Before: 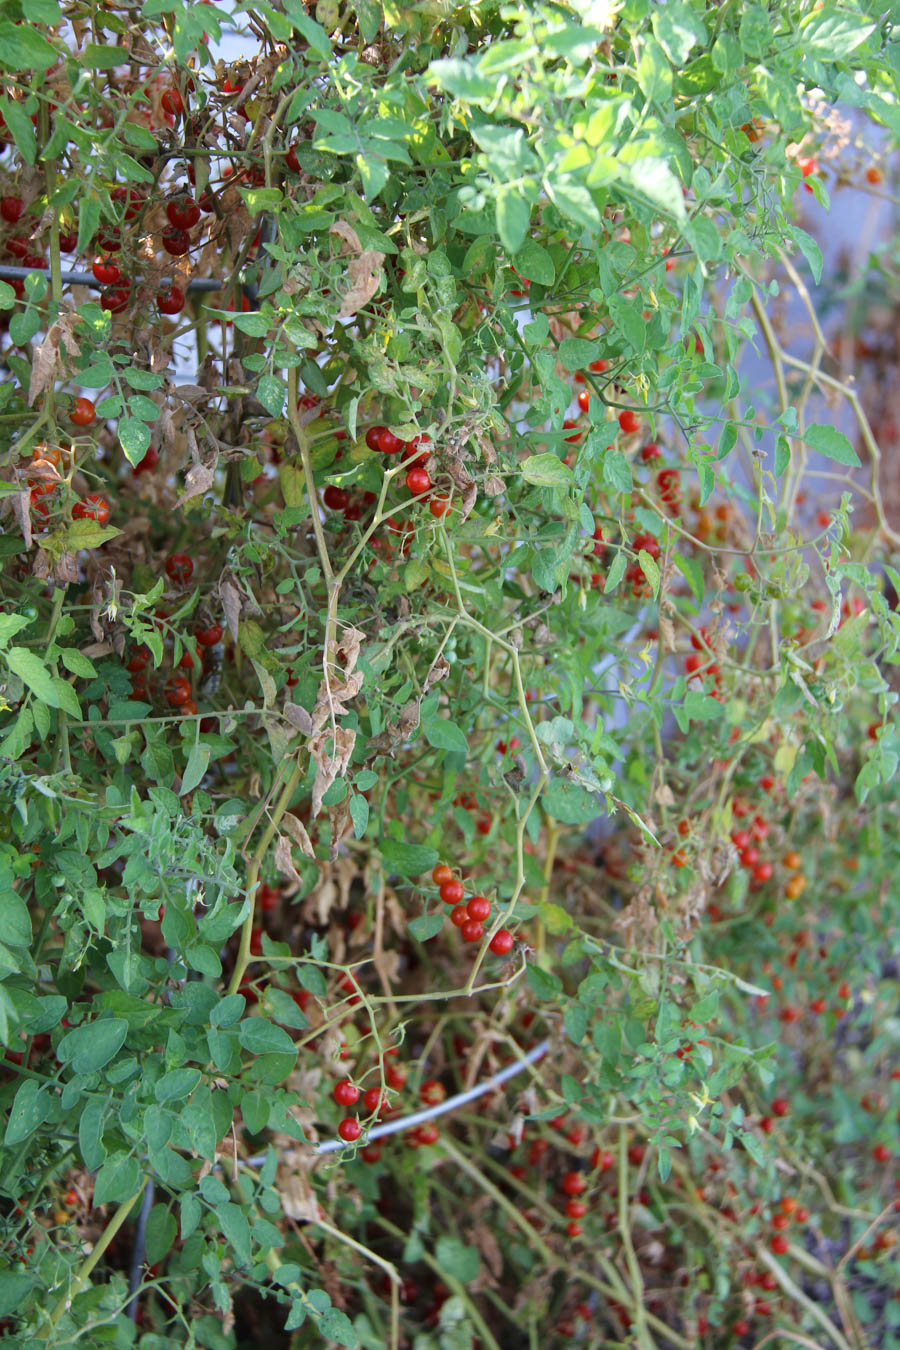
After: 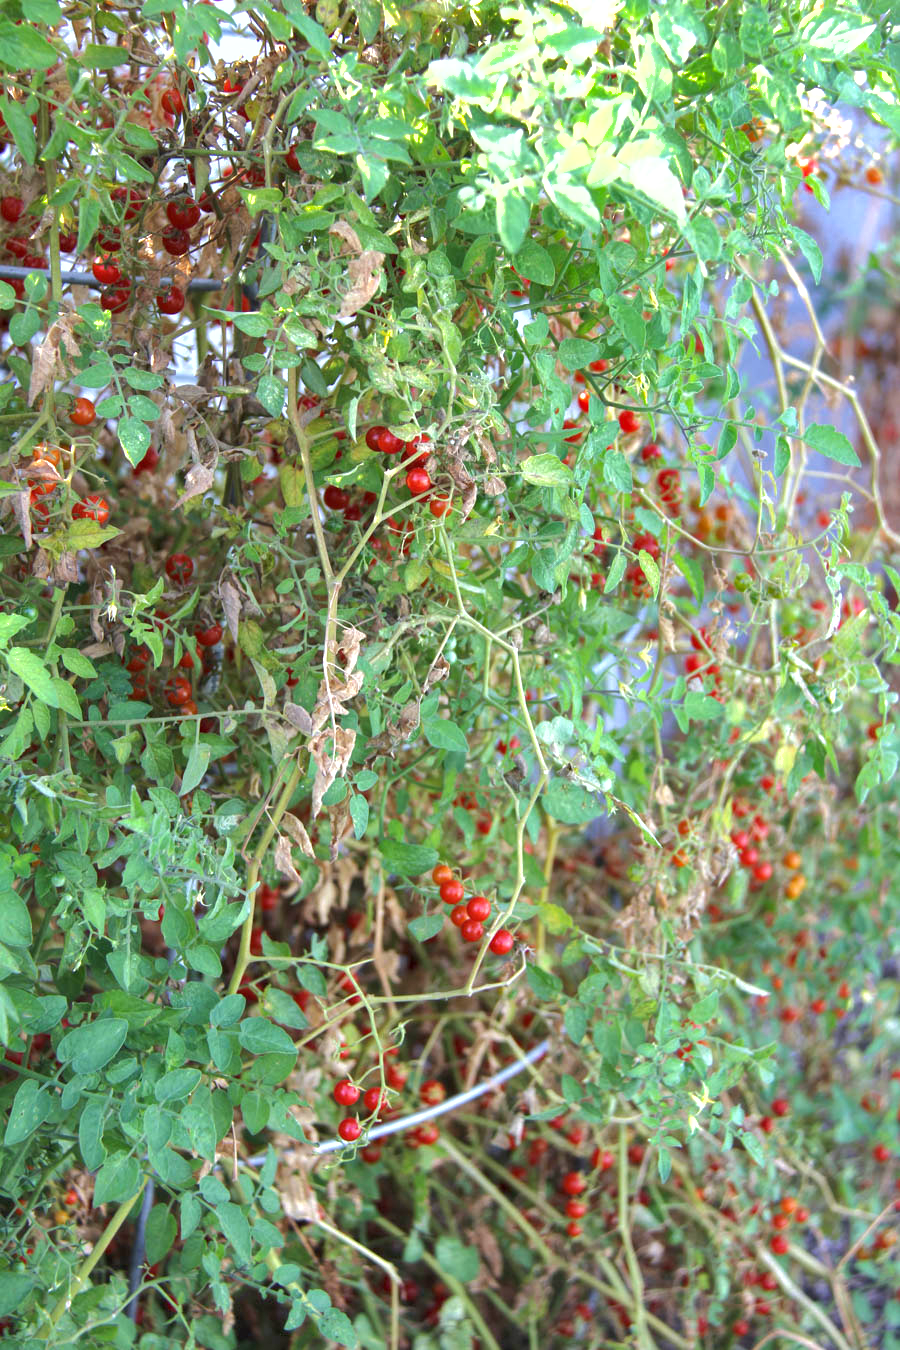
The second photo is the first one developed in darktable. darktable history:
exposure: exposure 0.74 EV, compensate highlight preservation false
local contrast: highlights 100%, shadows 100%, detail 120%, midtone range 0.2
shadows and highlights: on, module defaults
